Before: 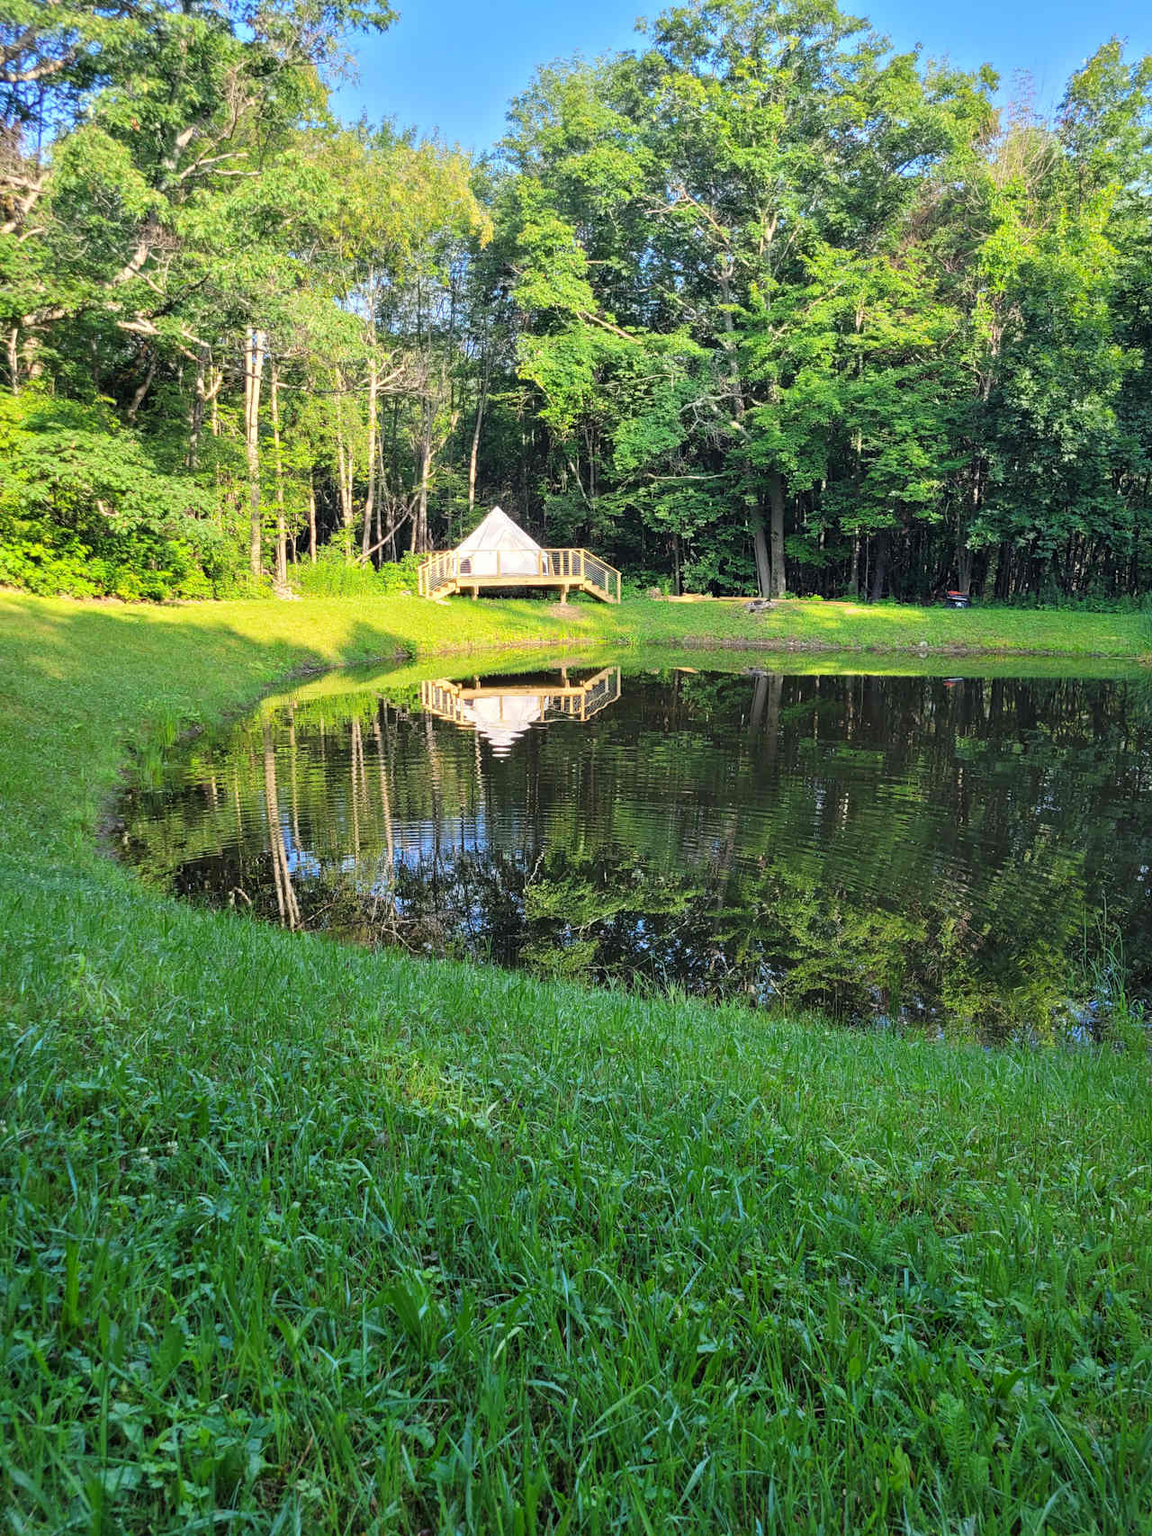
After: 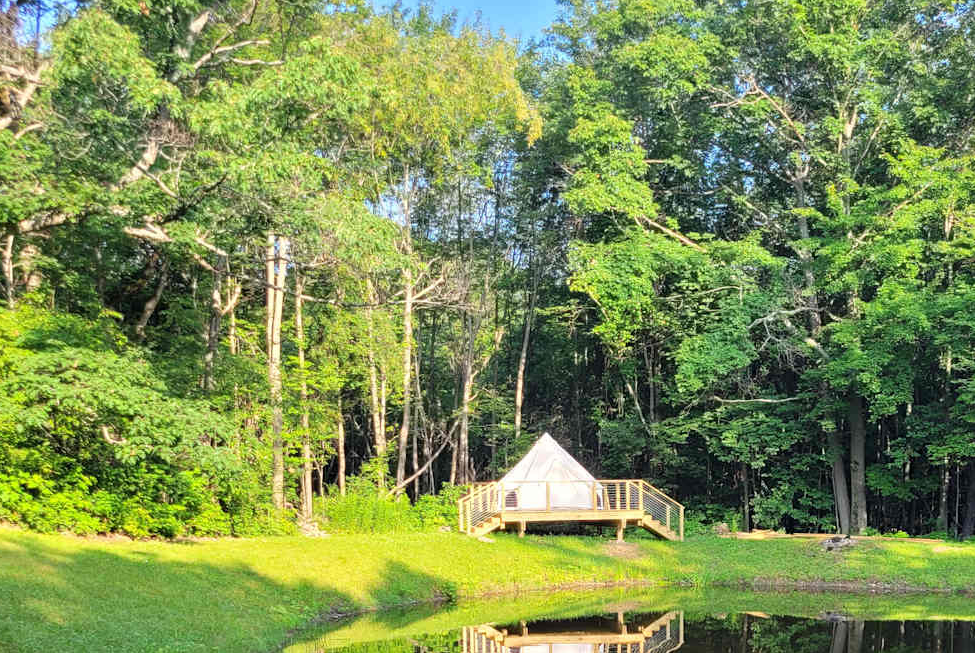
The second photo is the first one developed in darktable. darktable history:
crop: left 0.516%, top 7.647%, right 23.308%, bottom 54.071%
